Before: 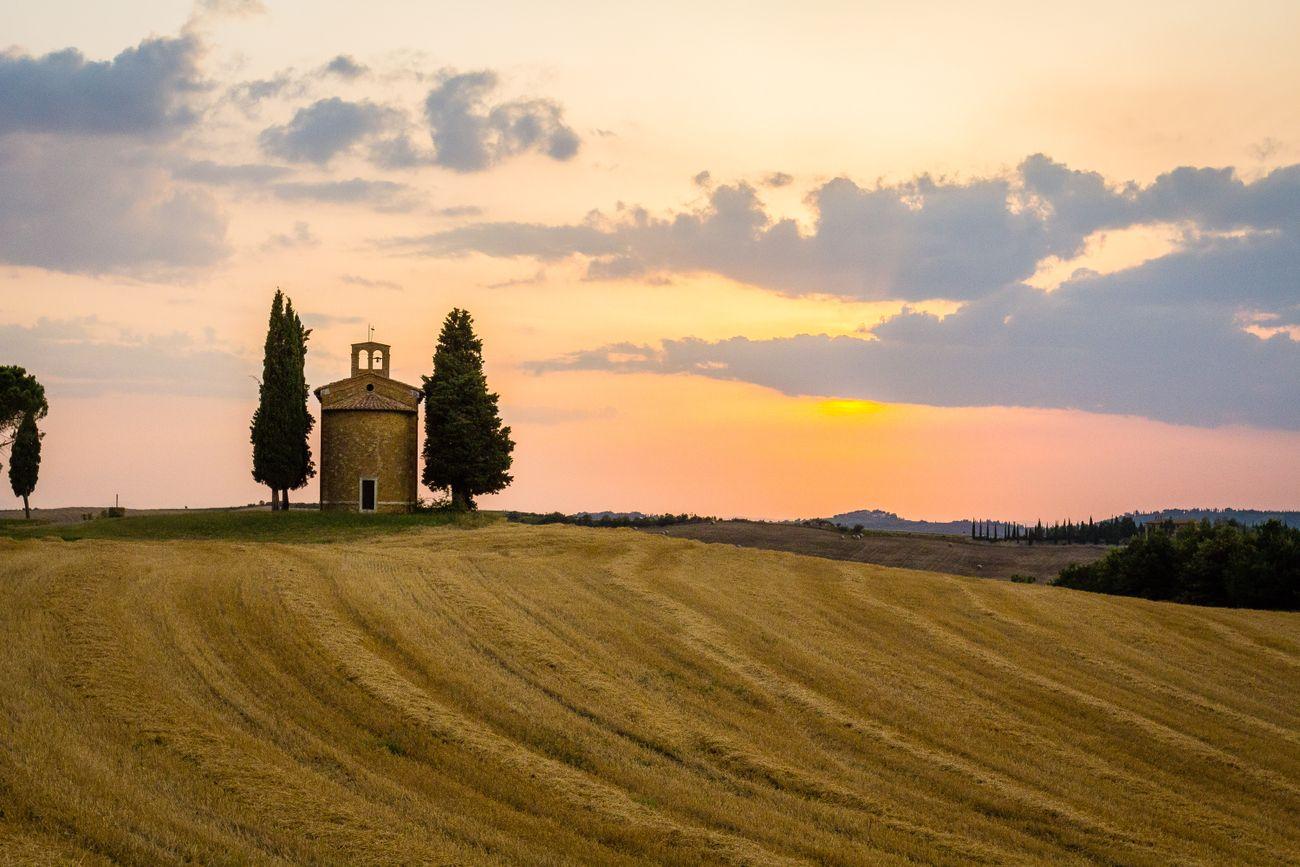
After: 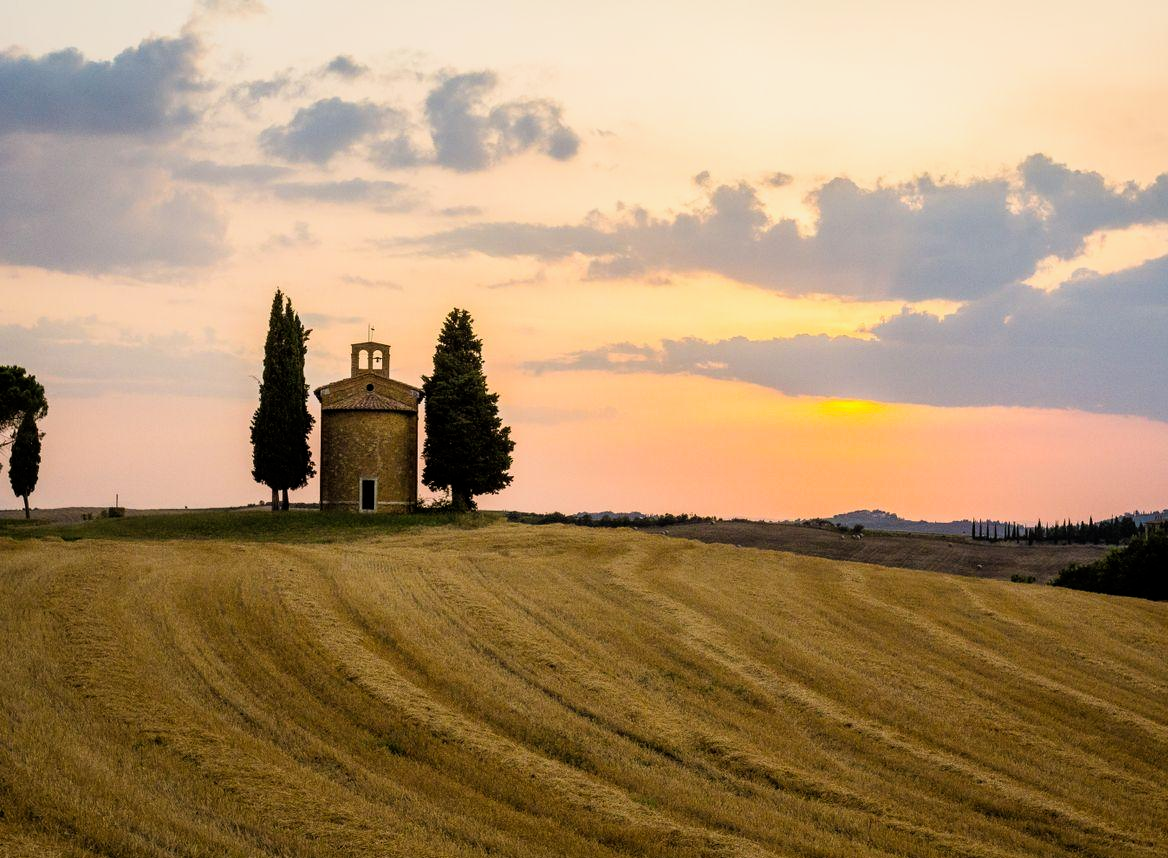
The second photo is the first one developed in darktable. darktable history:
filmic rgb: black relative exposure -12.78 EV, white relative exposure 2.8 EV, target black luminance 0%, hardness 8.58, latitude 69.48%, contrast 1.133, shadows ↔ highlights balance -0.403%
crop: right 9.474%, bottom 0.04%
